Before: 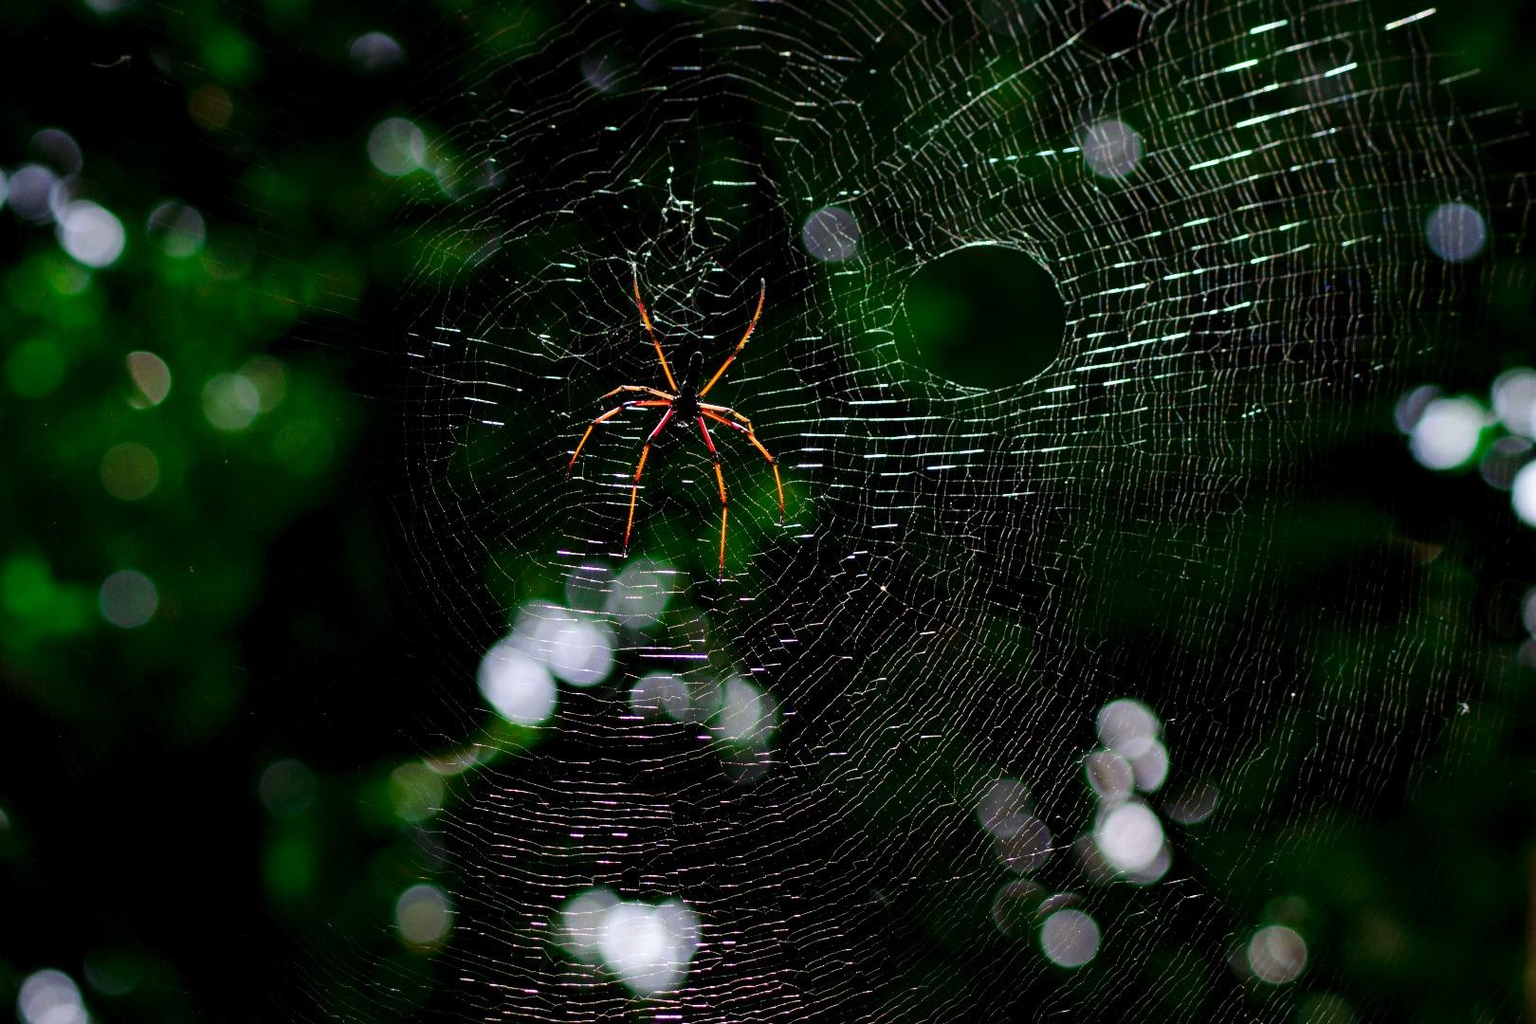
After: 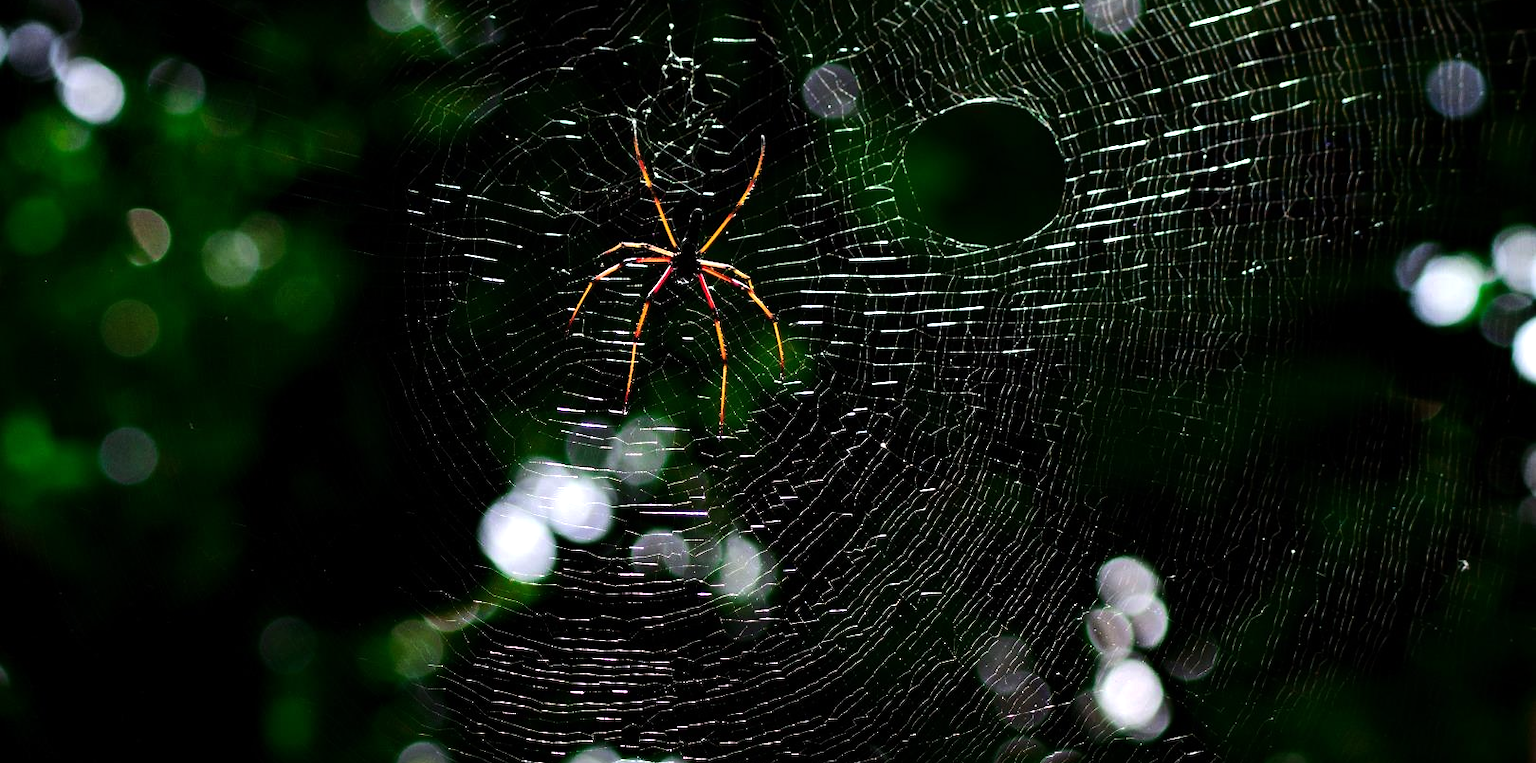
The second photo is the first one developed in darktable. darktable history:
crop: top 13.994%, bottom 11.44%
tone equalizer: -8 EV -0.746 EV, -7 EV -0.666 EV, -6 EV -0.592 EV, -5 EV -0.4 EV, -3 EV 0.385 EV, -2 EV 0.6 EV, -1 EV 0.688 EV, +0 EV 0.766 EV, edges refinement/feathering 500, mask exposure compensation -1.57 EV, preserve details no
